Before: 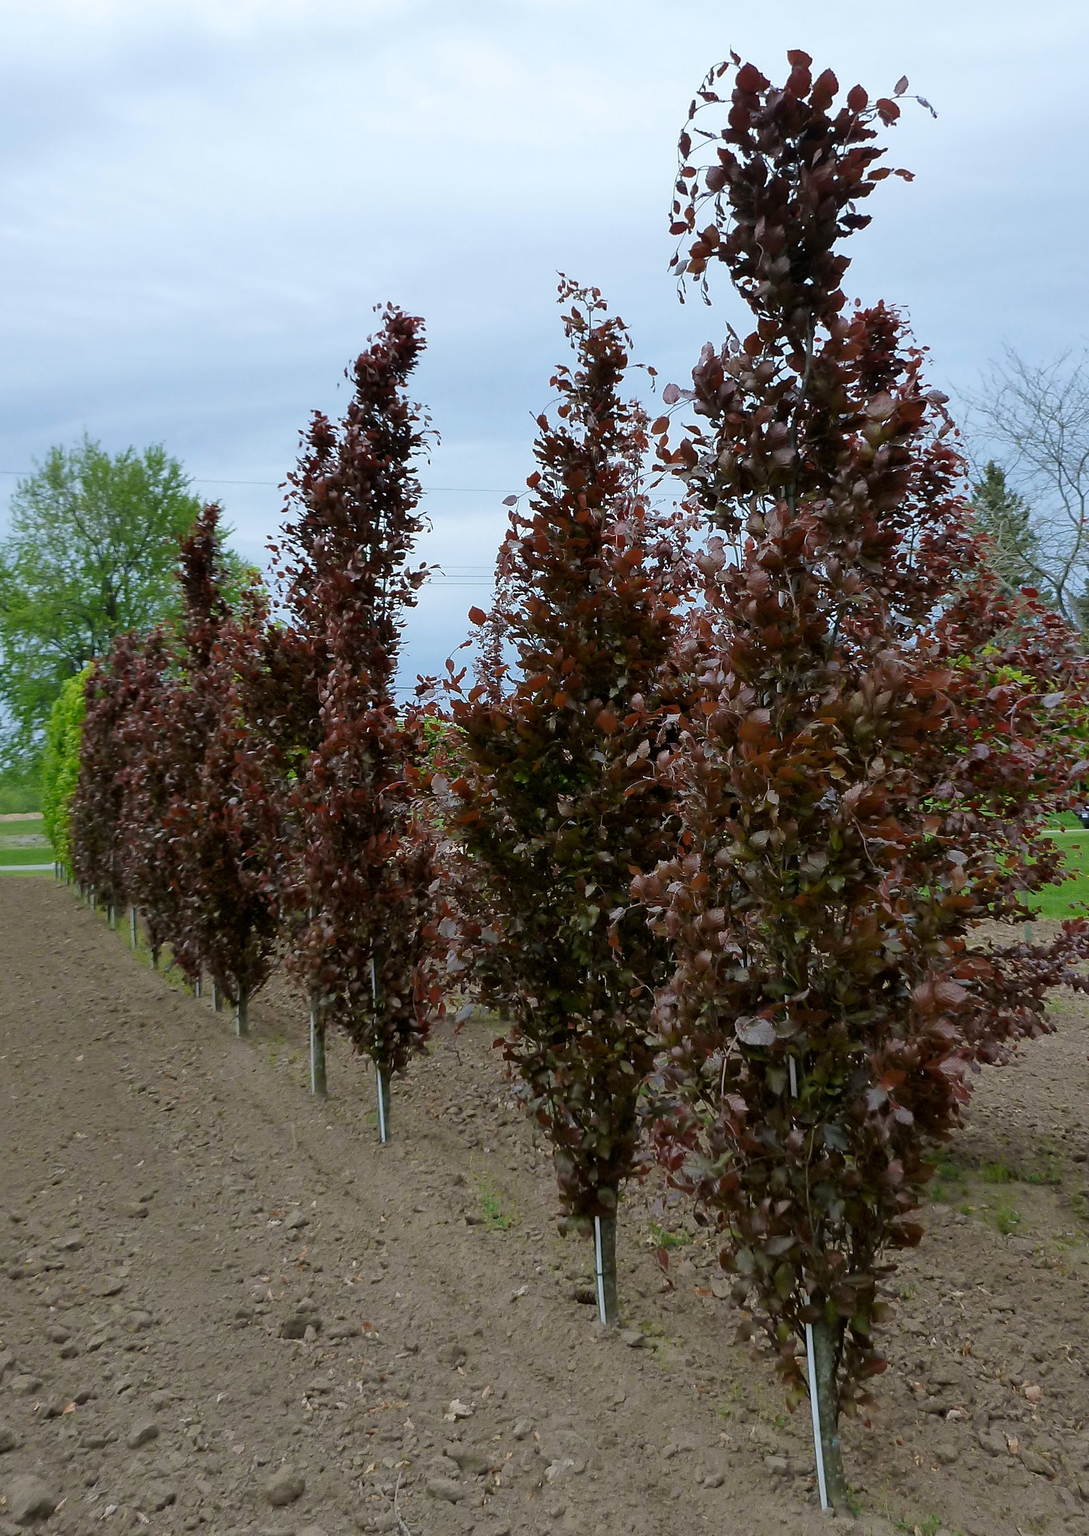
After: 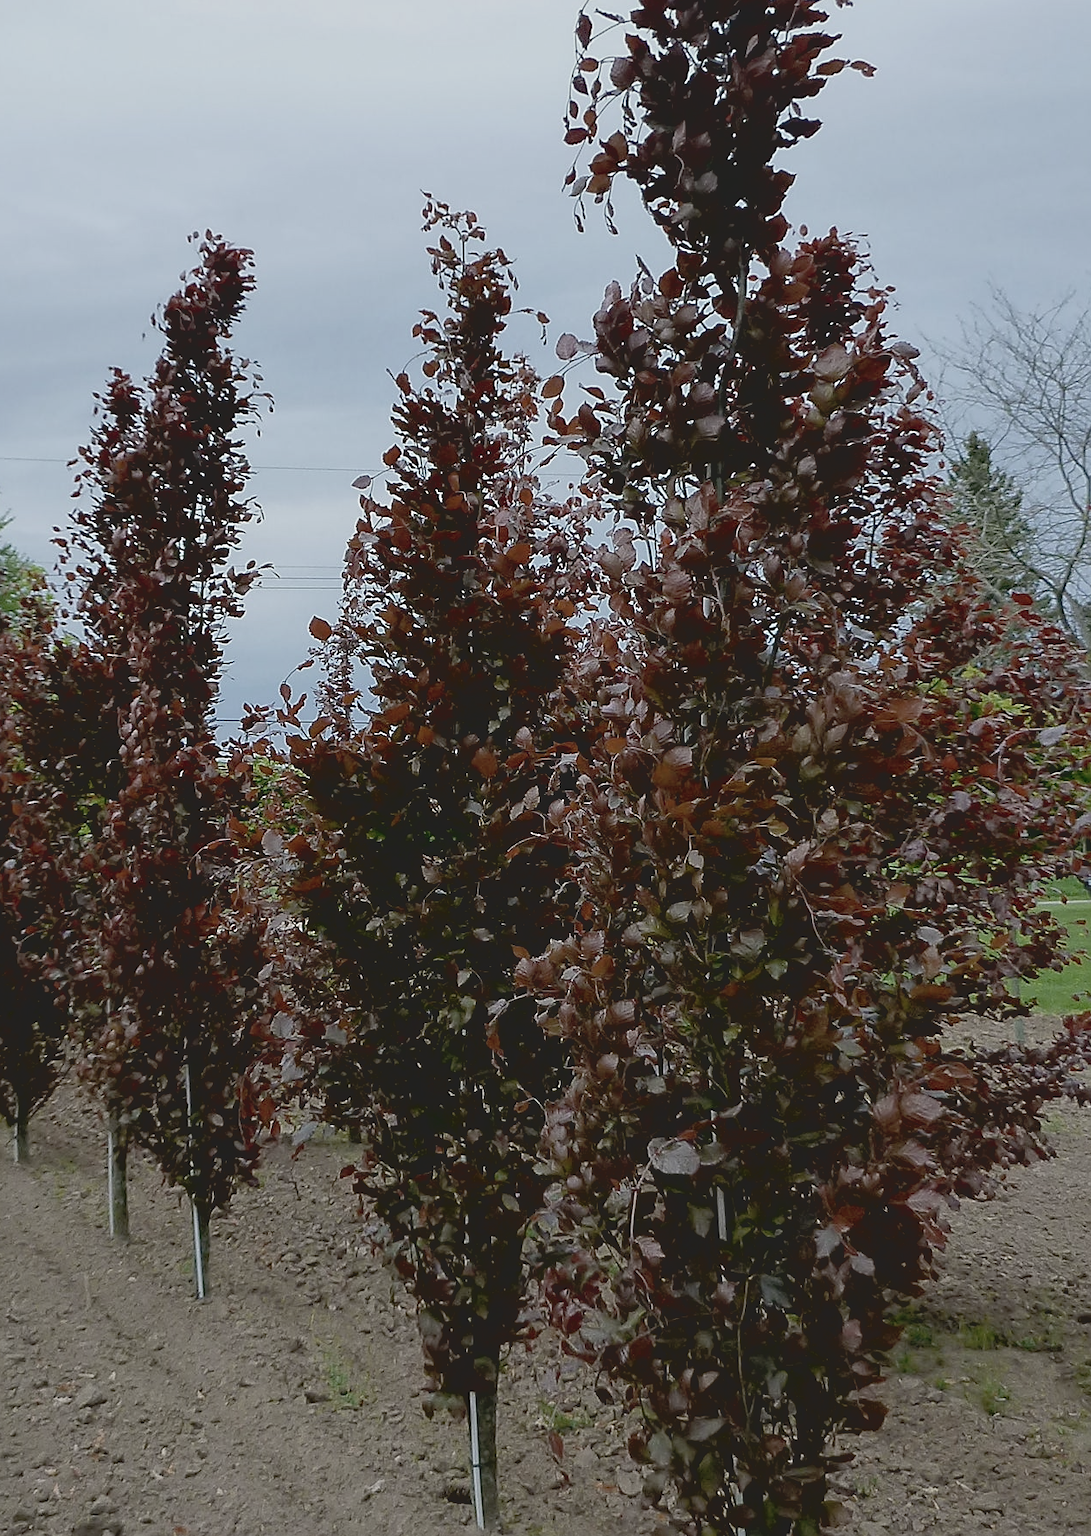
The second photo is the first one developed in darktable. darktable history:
contrast brightness saturation: contrast -0.26, saturation -0.43
sharpen: on, module defaults
local contrast: highlights 100%, shadows 100%, detail 120%, midtone range 0.2
crop and rotate: left 20.74%, top 7.912%, right 0.375%, bottom 13.378%
exposure: black level correction 0.016, exposure -0.009 EV, compensate highlight preservation false
